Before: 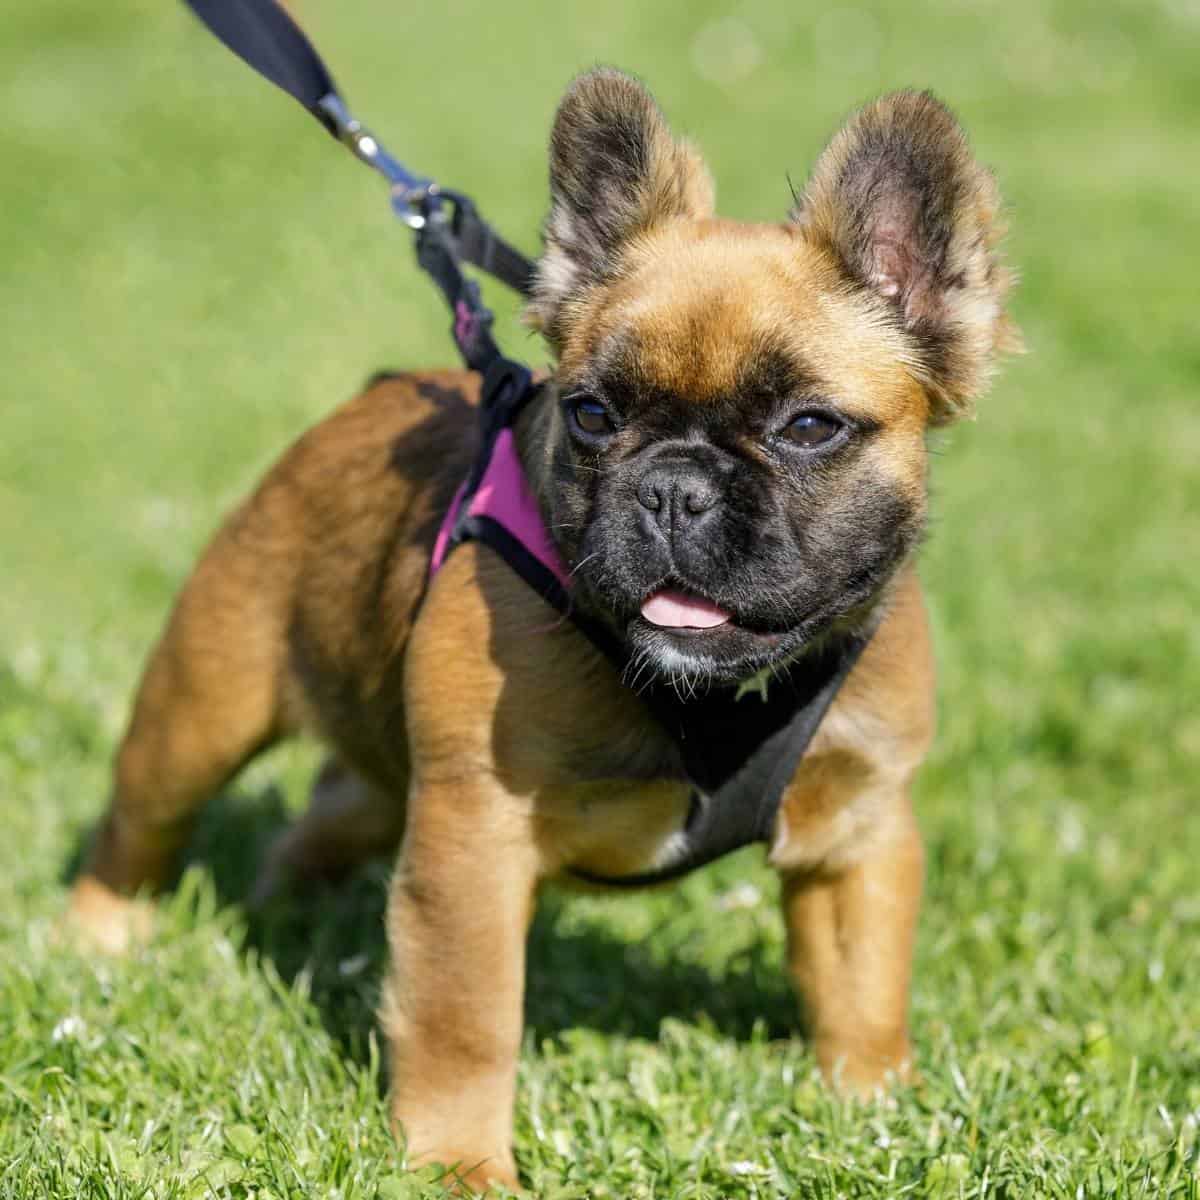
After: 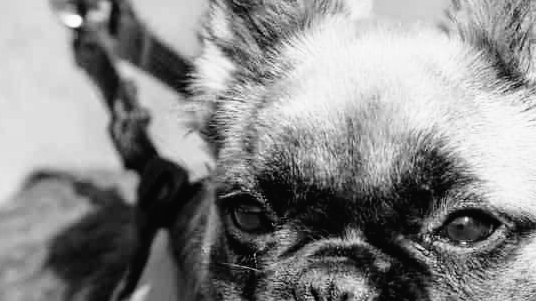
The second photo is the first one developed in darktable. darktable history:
monochrome: a 32, b 64, size 2.3
tone curve: curves: ch0 [(0, 0.016) (0.11, 0.039) (0.259, 0.235) (0.383, 0.437) (0.499, 0.597) (0.733, 0.867) (0.843, 0.948) (1, 1)], color space Lab, linked channels, preserve colors none
crop: left 28.64%, top 16.832%, right 26.637%, bottom 58.055%
